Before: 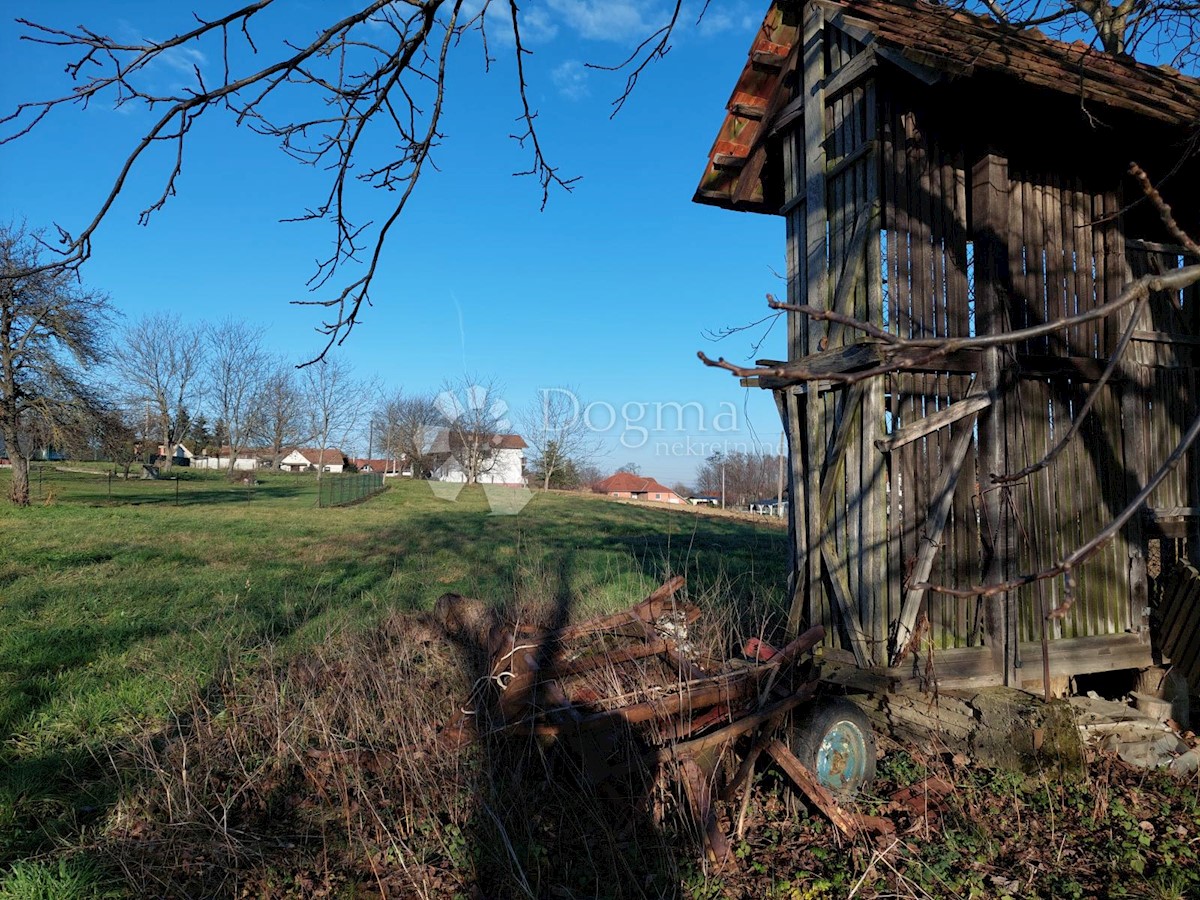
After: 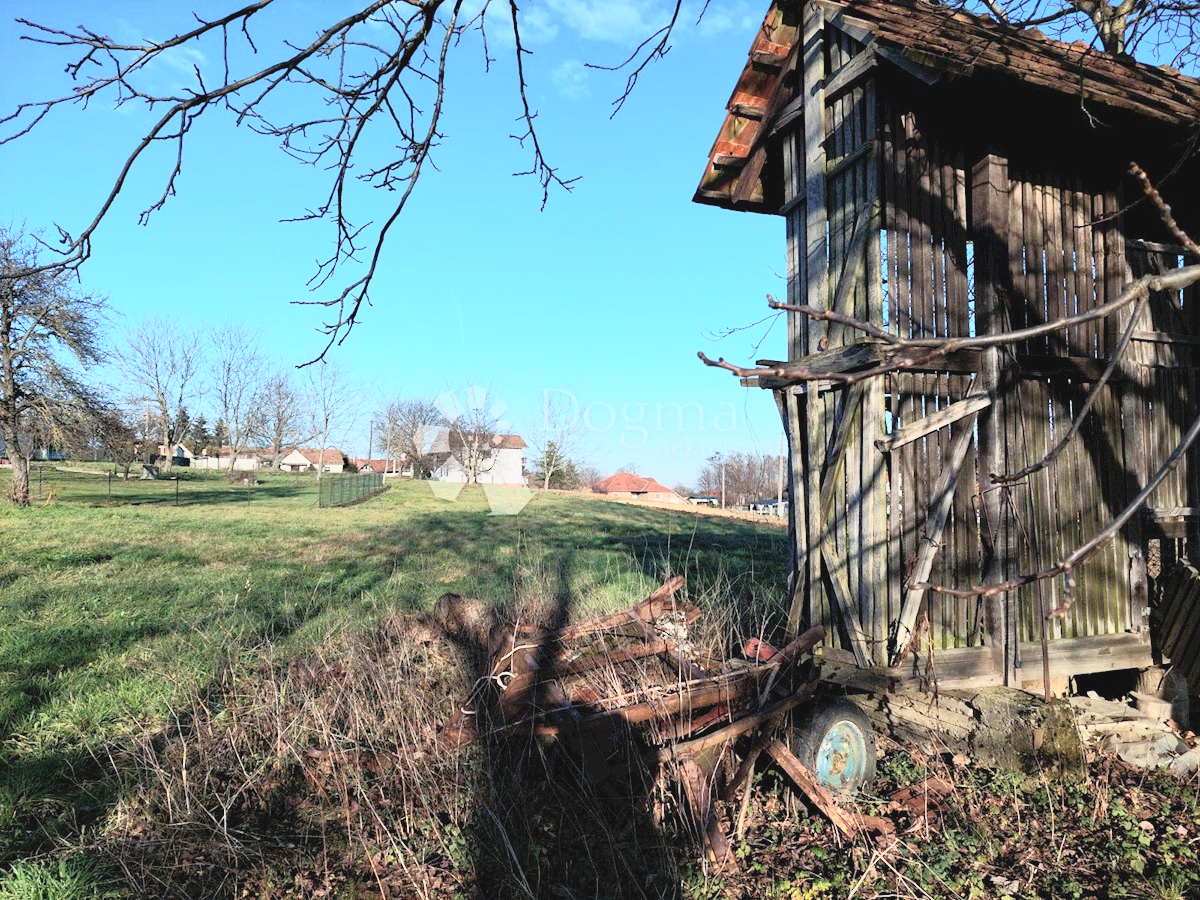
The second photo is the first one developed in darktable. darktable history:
tone curve: curves: ch0 [(0, 0.052) (0.207, 0.35) (0.392, 0.592) (0.54, 0.803) (0.725, 0.922) (0.99, 0.974)], color space Lab, independent channels, preserve colors none
color balance rgb: perceptual saturation grading › global saturation 3.7%, global vibrance 5.56%, contrast 3.24%
